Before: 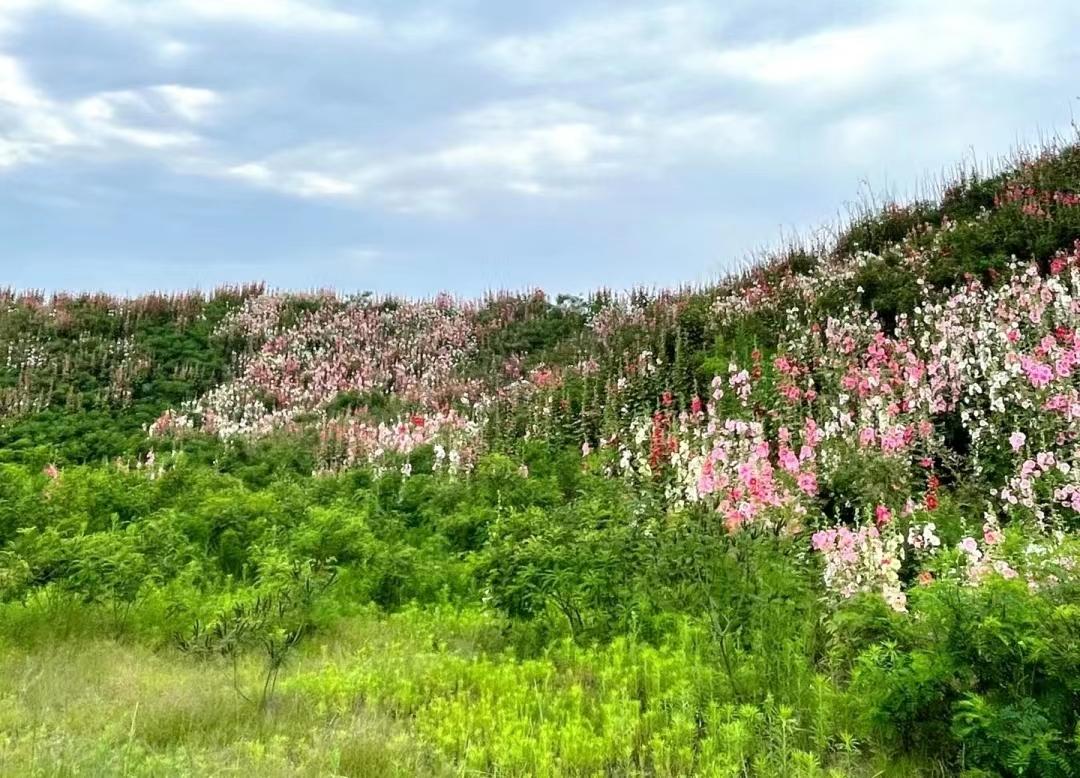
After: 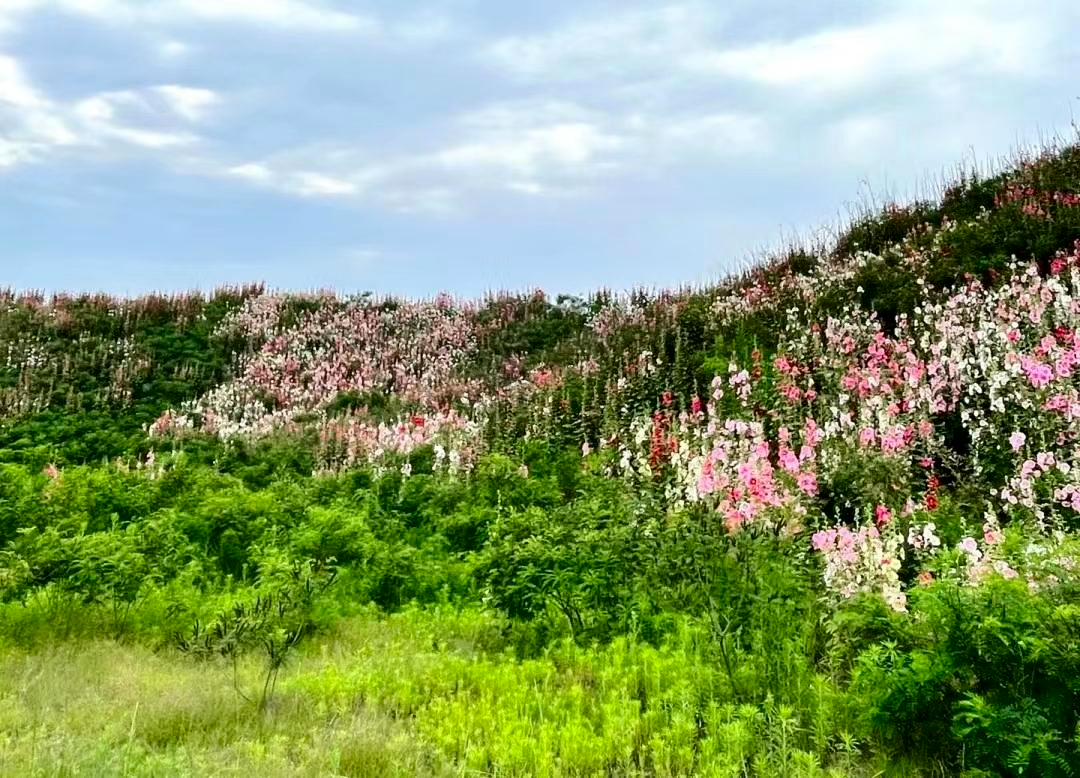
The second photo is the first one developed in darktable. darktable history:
base curve: curves: ch0 [(0, 0) (0.235, 0.266) (0.503, 0.496) (0.786, 0.72) (1, 1)]
contrast brightness saturation: contrast 0.2, brightness -0.11, saturation 0.1
